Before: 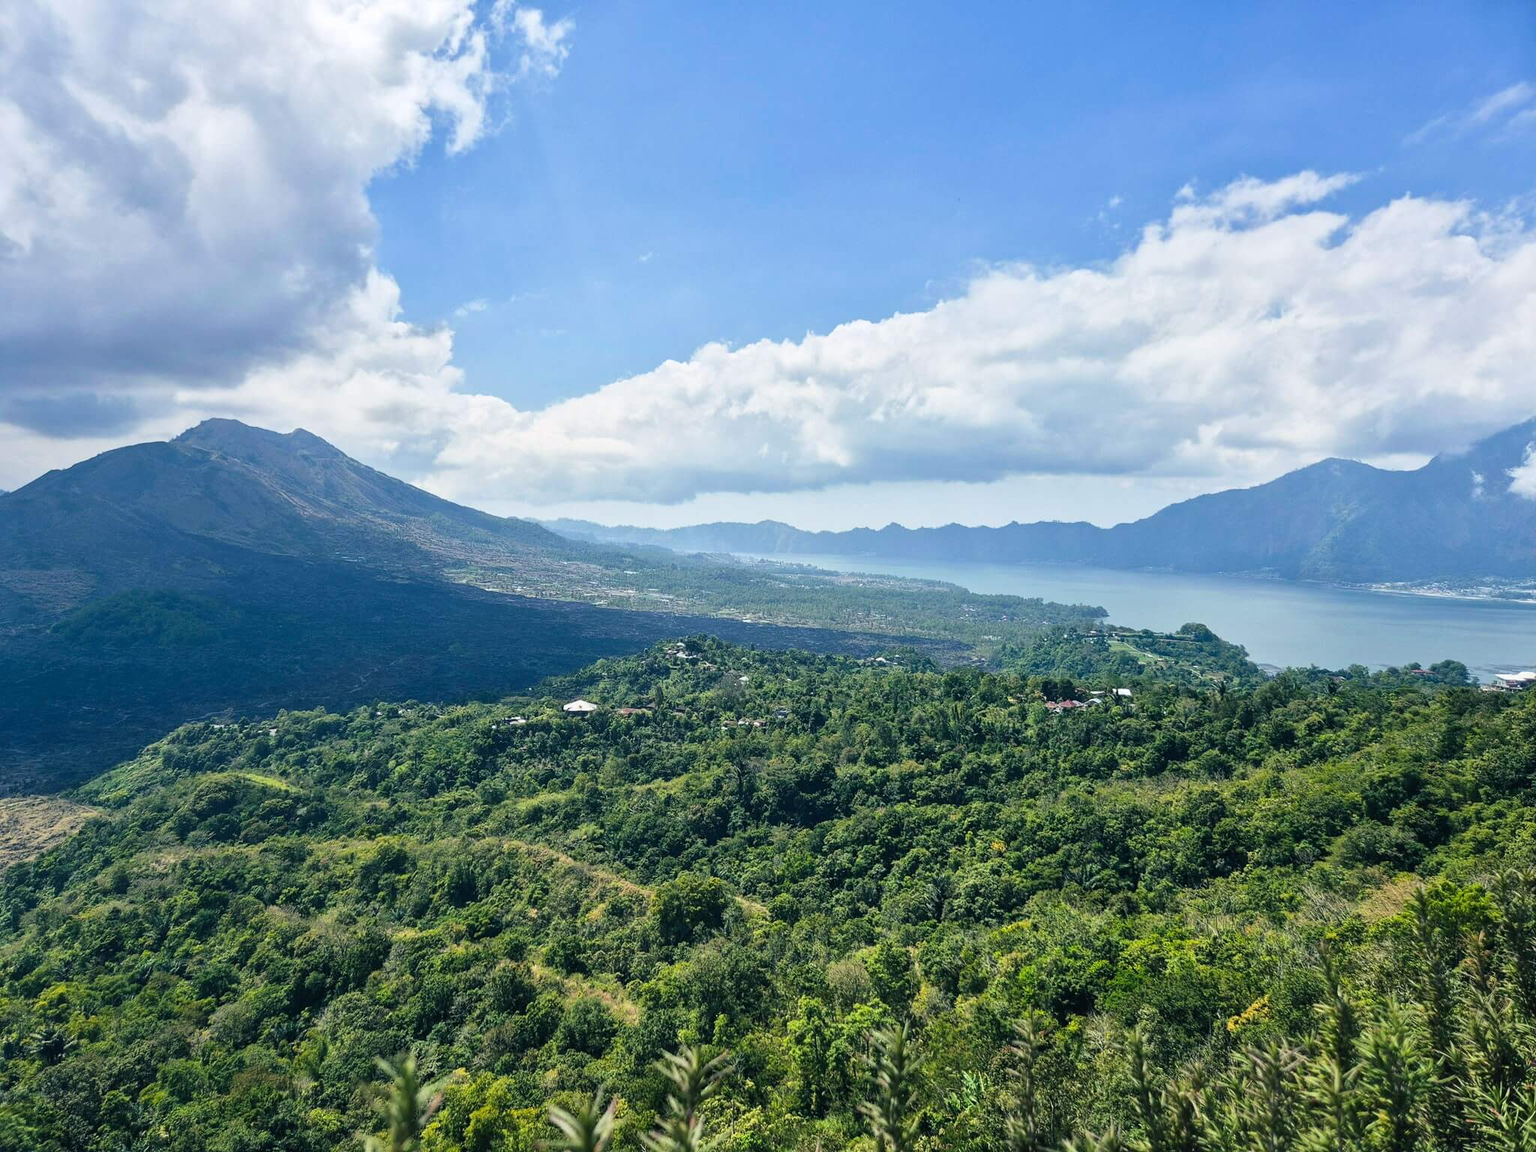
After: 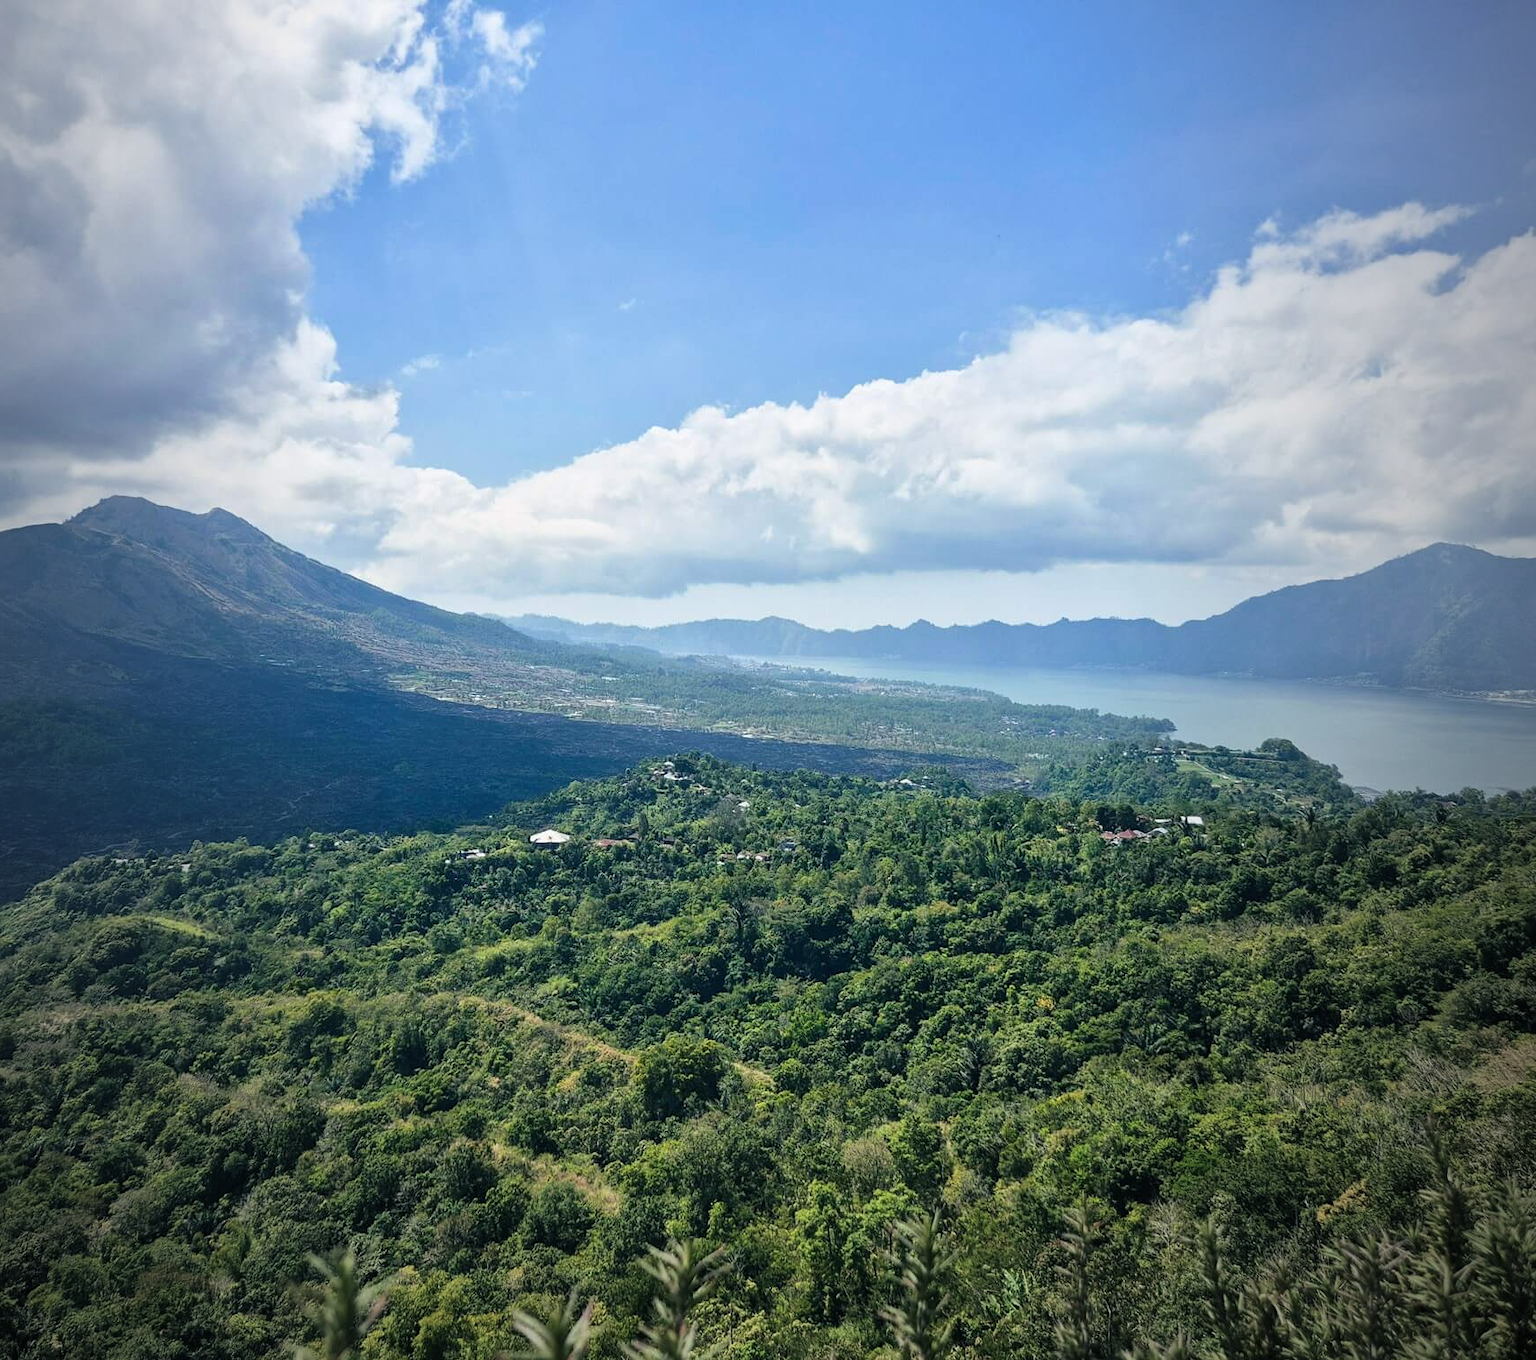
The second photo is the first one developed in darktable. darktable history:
crop: left 7.598%, right 7.873%
vignetting: fall-off start 72.14%, fall-off radius 108.07%, brightness -0.713, saturation -0.488, center (-0.054, -0.359), width/height ratio 0.729
